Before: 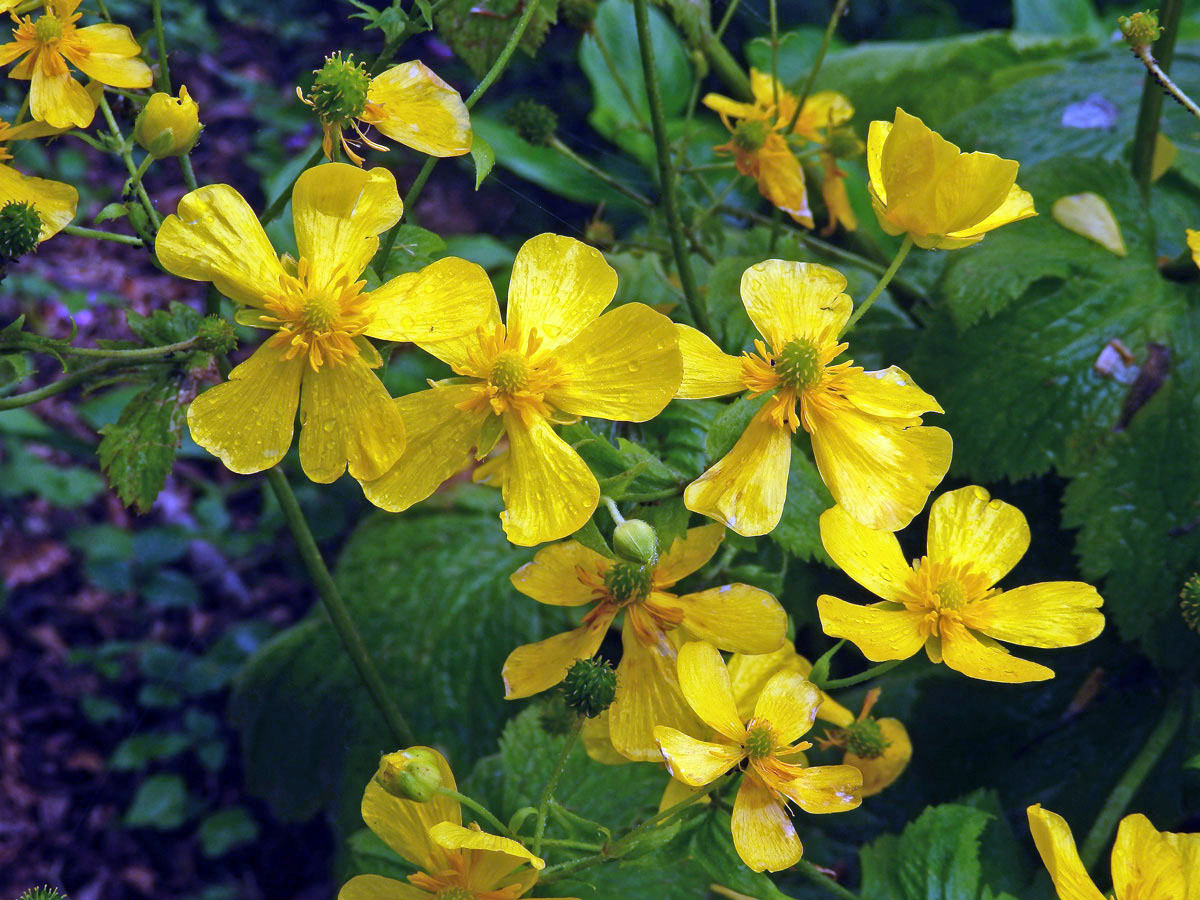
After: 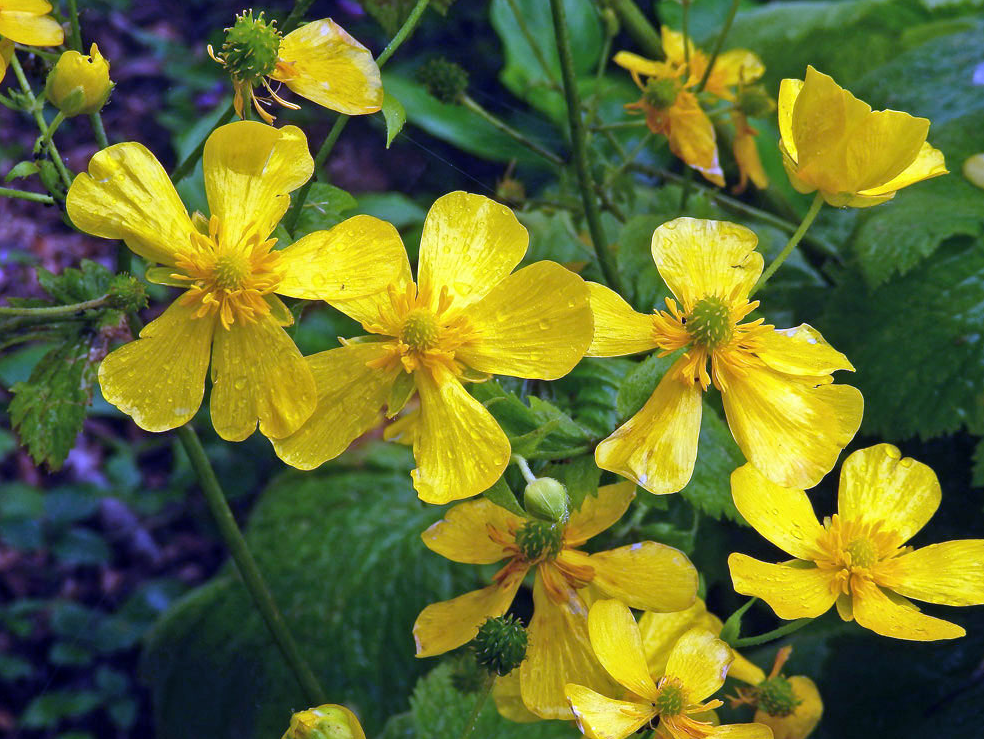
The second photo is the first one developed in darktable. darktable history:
crop and rotate: left 7.473%, top 4.675%, right 10.52%, bottom 13.122%
